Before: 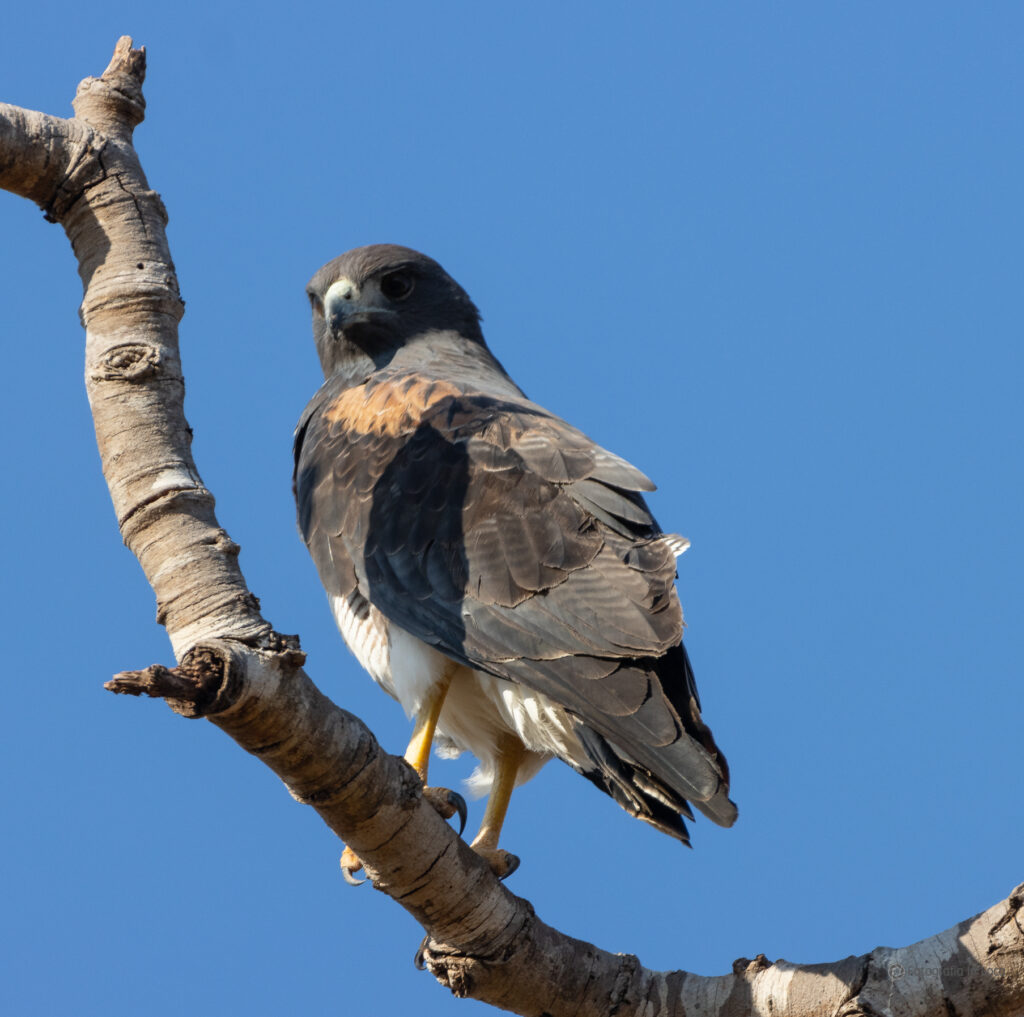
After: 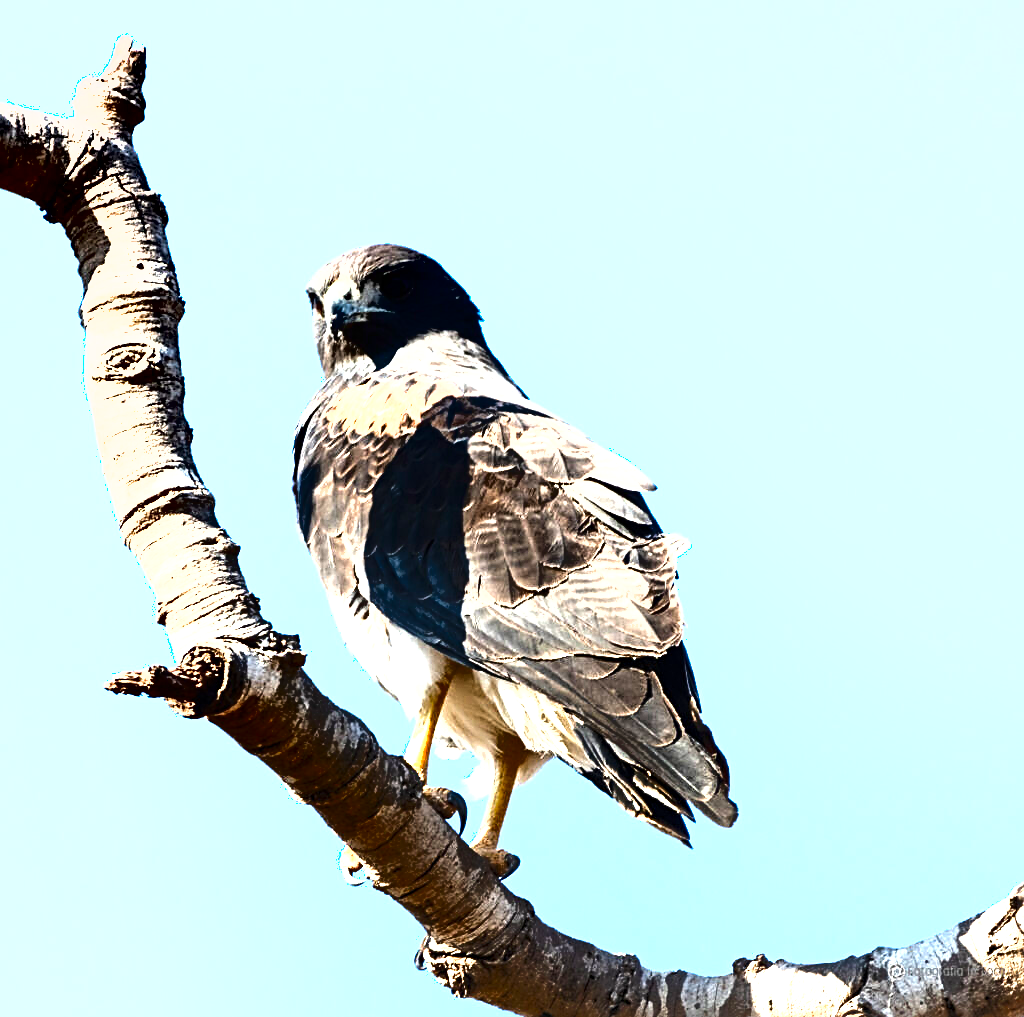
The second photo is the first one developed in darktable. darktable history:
sharpen: radius 2.696, amount 0.664
shadows and highlights: radius 265.15, soften with gaussian
exposure: black level correction 0, exposure 1.878 EV, compensate highlight preservation false
tone equalizer: -8 EV -0.379 EV, -7 EV -0.415 EV, -6 EV -0.364 EV, -5 EV -0.195 EV, -3 EV 0.21 EV, -2 EV 0.312 EV, -1 EV 0.401 EV, +0 EV 0.399 EV
